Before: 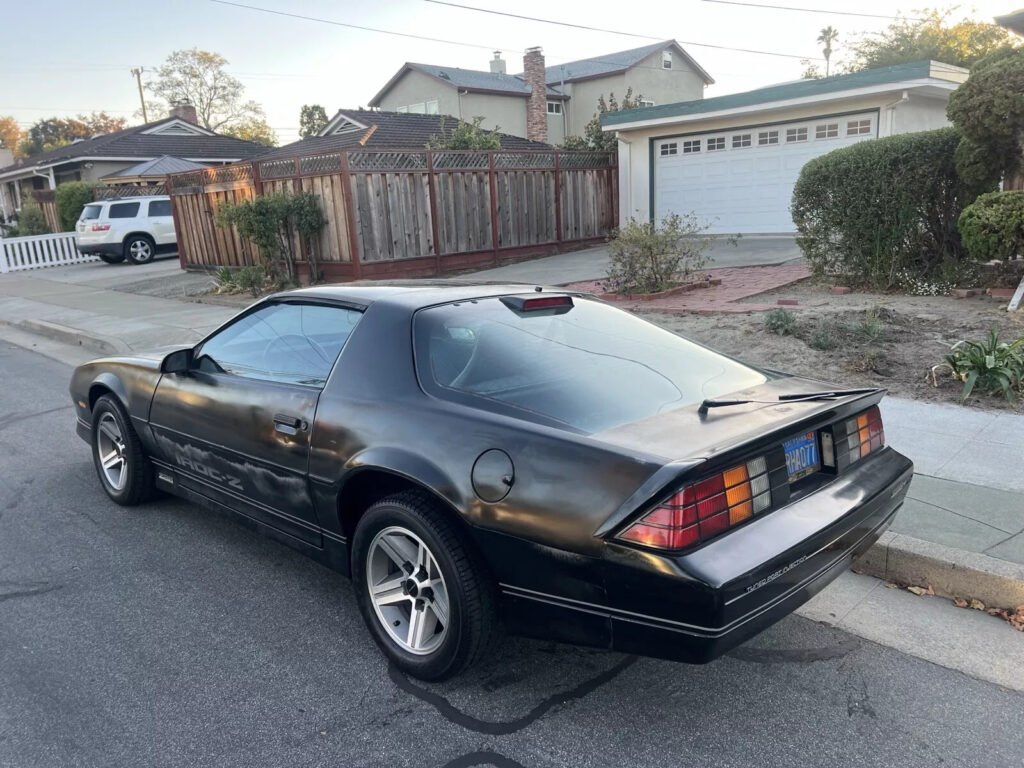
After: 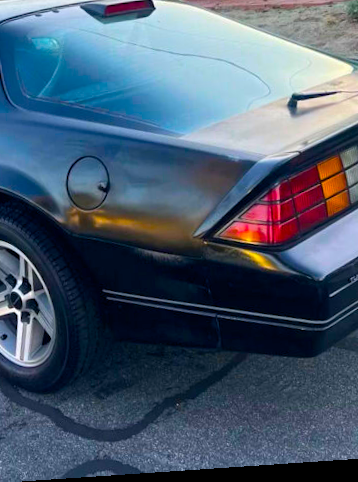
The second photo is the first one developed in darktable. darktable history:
rotate and perspective: rotation -4.2°, shear 0.006, automatic cropping off
color balance rgb: linear chroma grading › global chroma 42%, perceptual saturation grading › global saturation 42%, global vibrance 33%
crop: left 40.878%, top 39.176%, right 25.993%, bottom 3.081%
